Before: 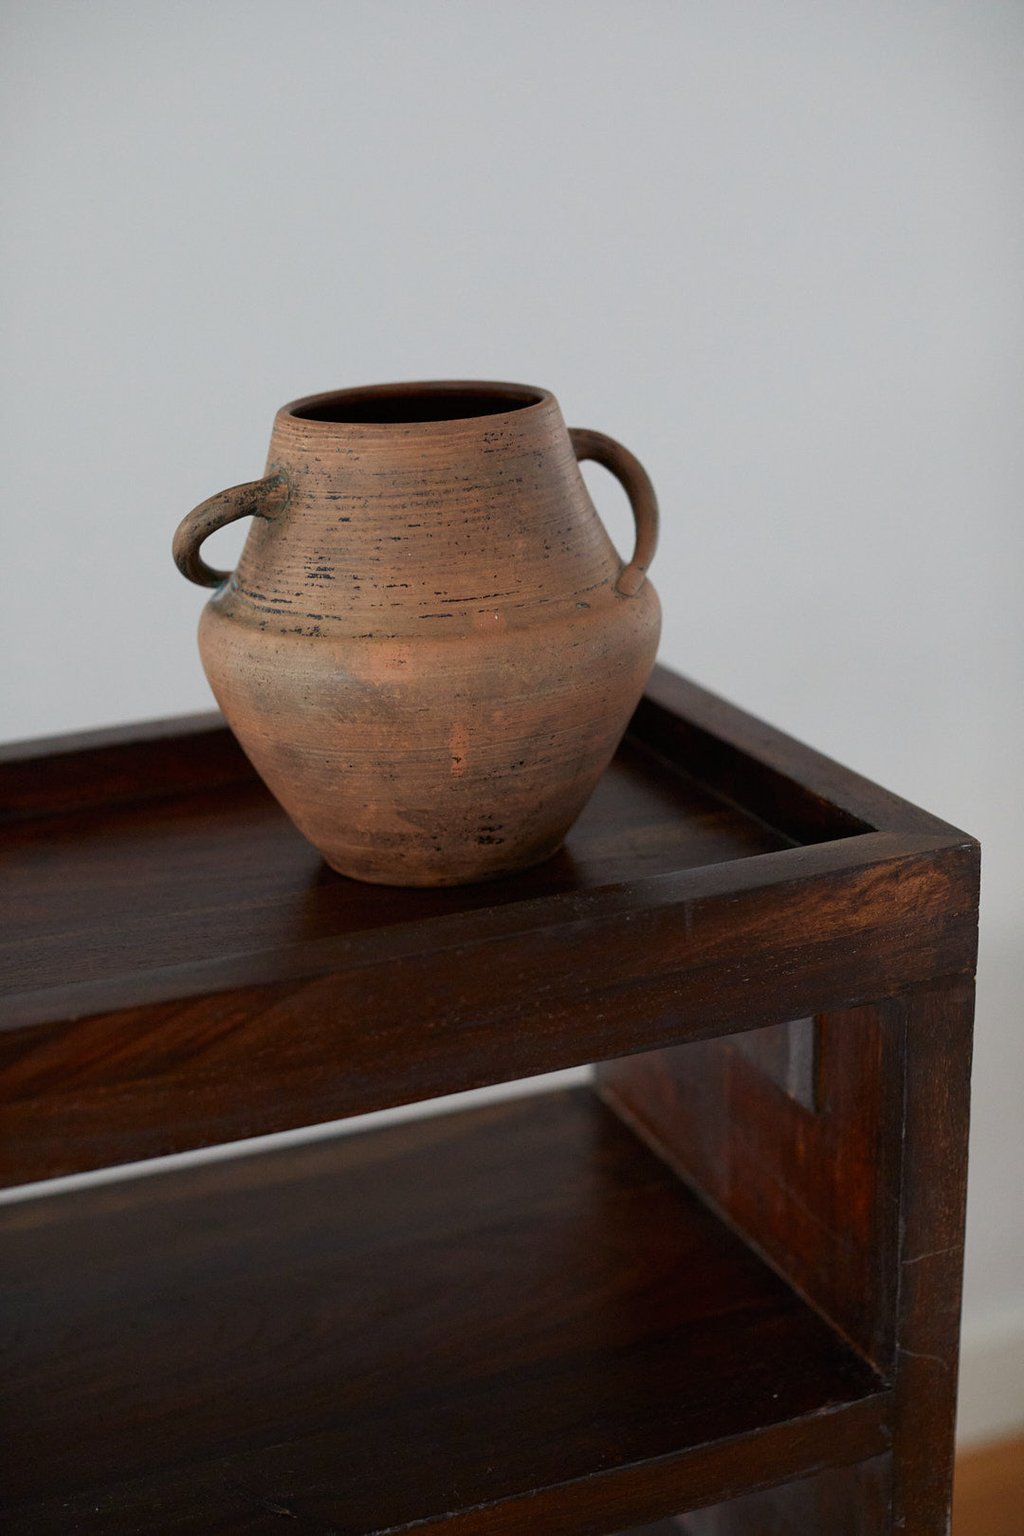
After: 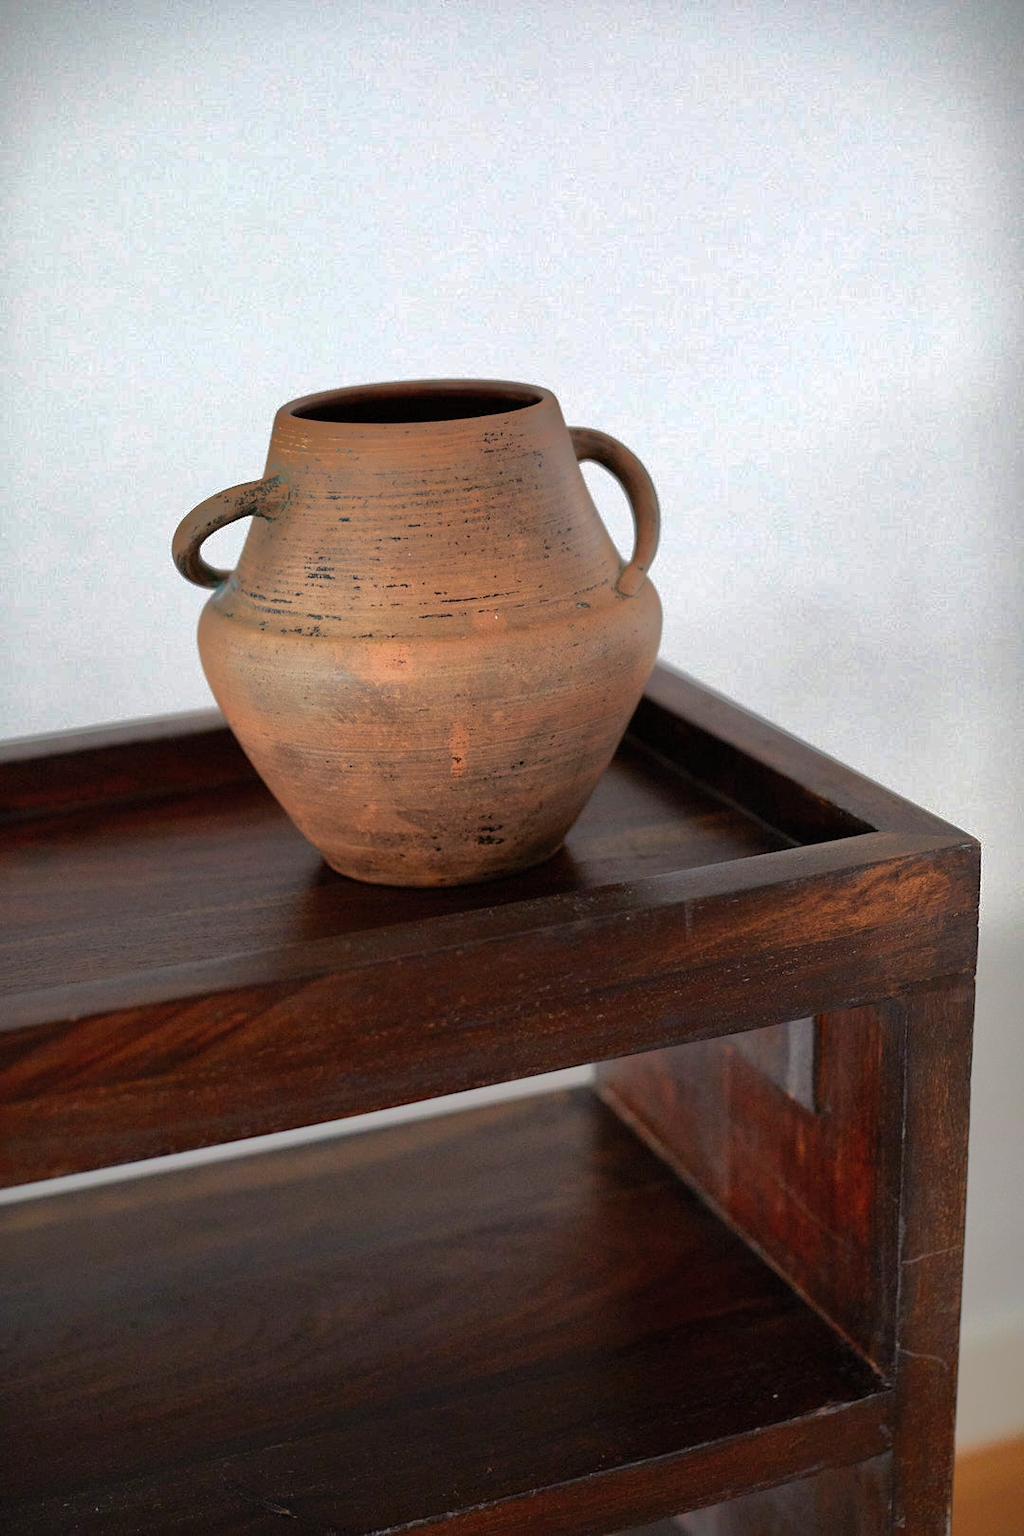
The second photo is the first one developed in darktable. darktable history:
levels: mode automatic, black 0.023%, white 99.97%, levels [0.062, 0.494, 0.925]
shadows and highlights: shadows 38.43, highlights -74.54
